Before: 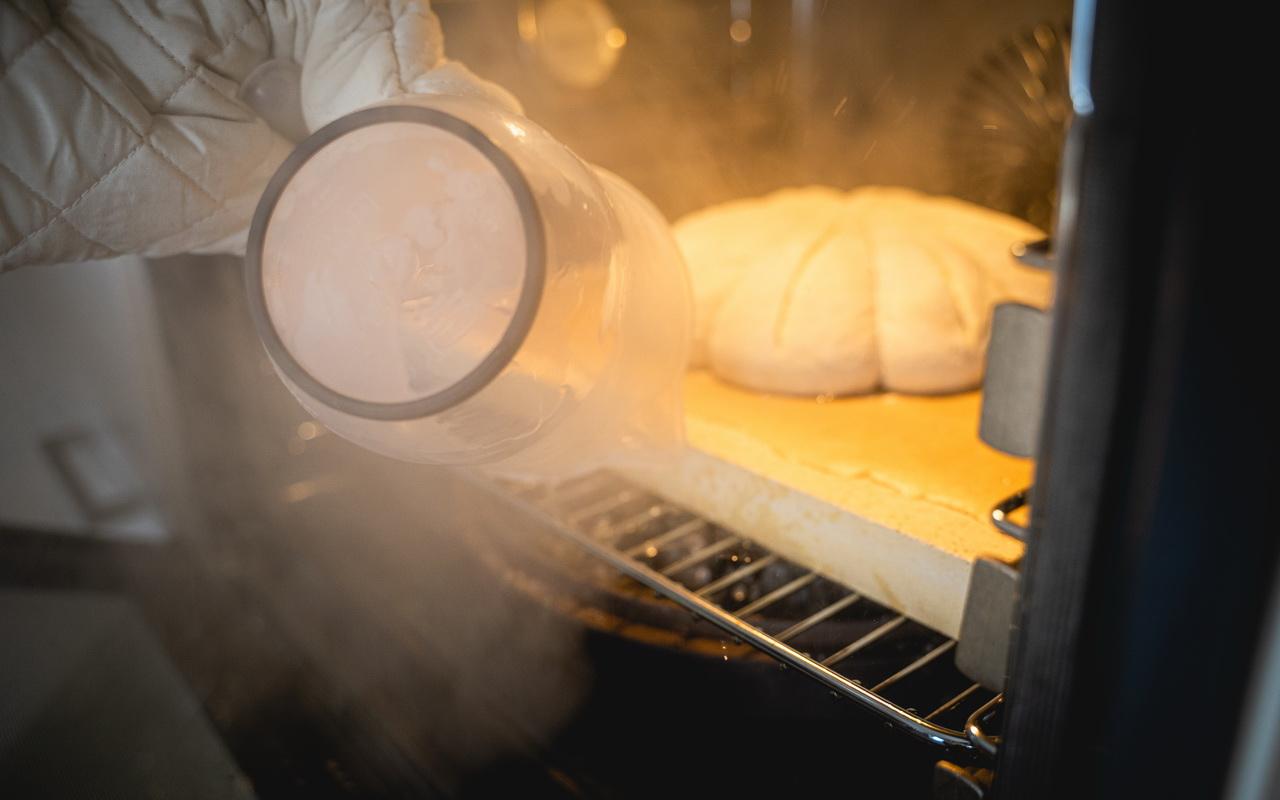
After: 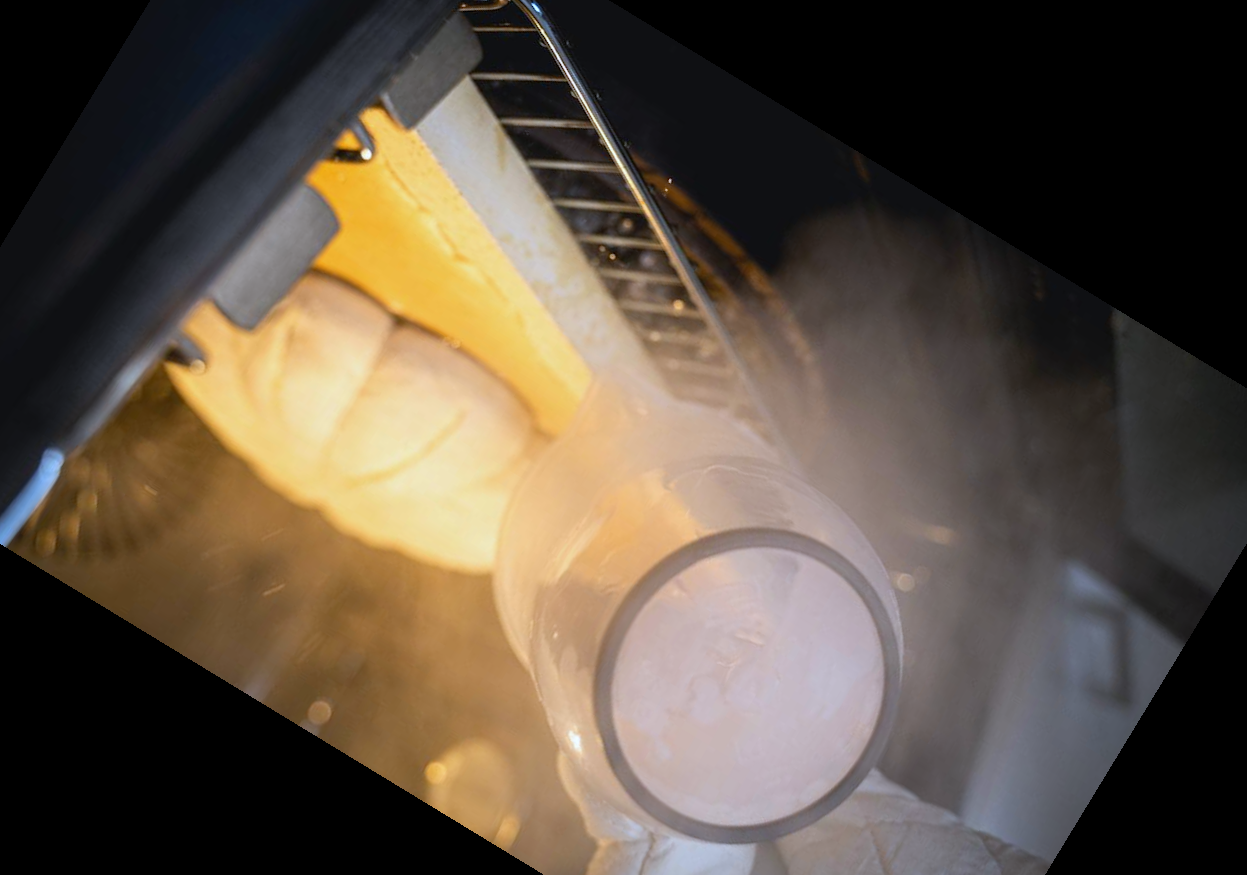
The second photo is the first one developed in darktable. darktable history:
white balance: red 0.948, green 1.02, blue 1.176
rotate and perspective: rotation 0.074°, lens shift (vertical) 0.096, lens shift (horizontal) -0.041, crop left 0.043, crop right 0.952, crop top 0.024, crop bottom 0.979
crop and rotate: angle 148.68°, left 9.111%, top 15.603%, right 4.588%, bottom 17.041%
